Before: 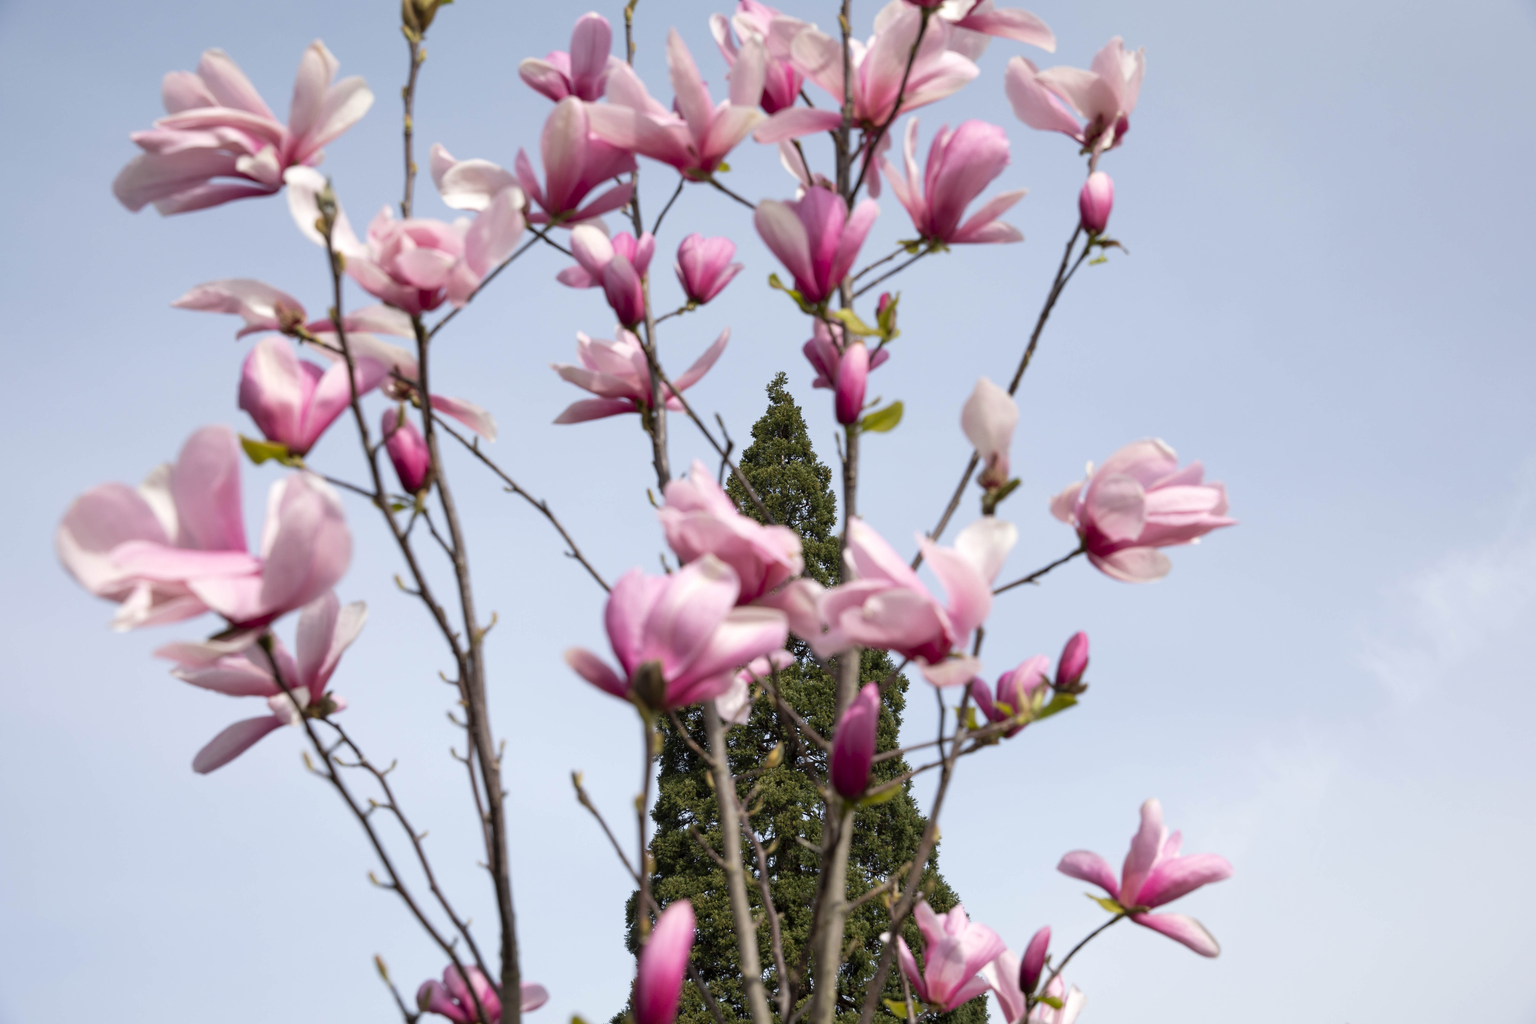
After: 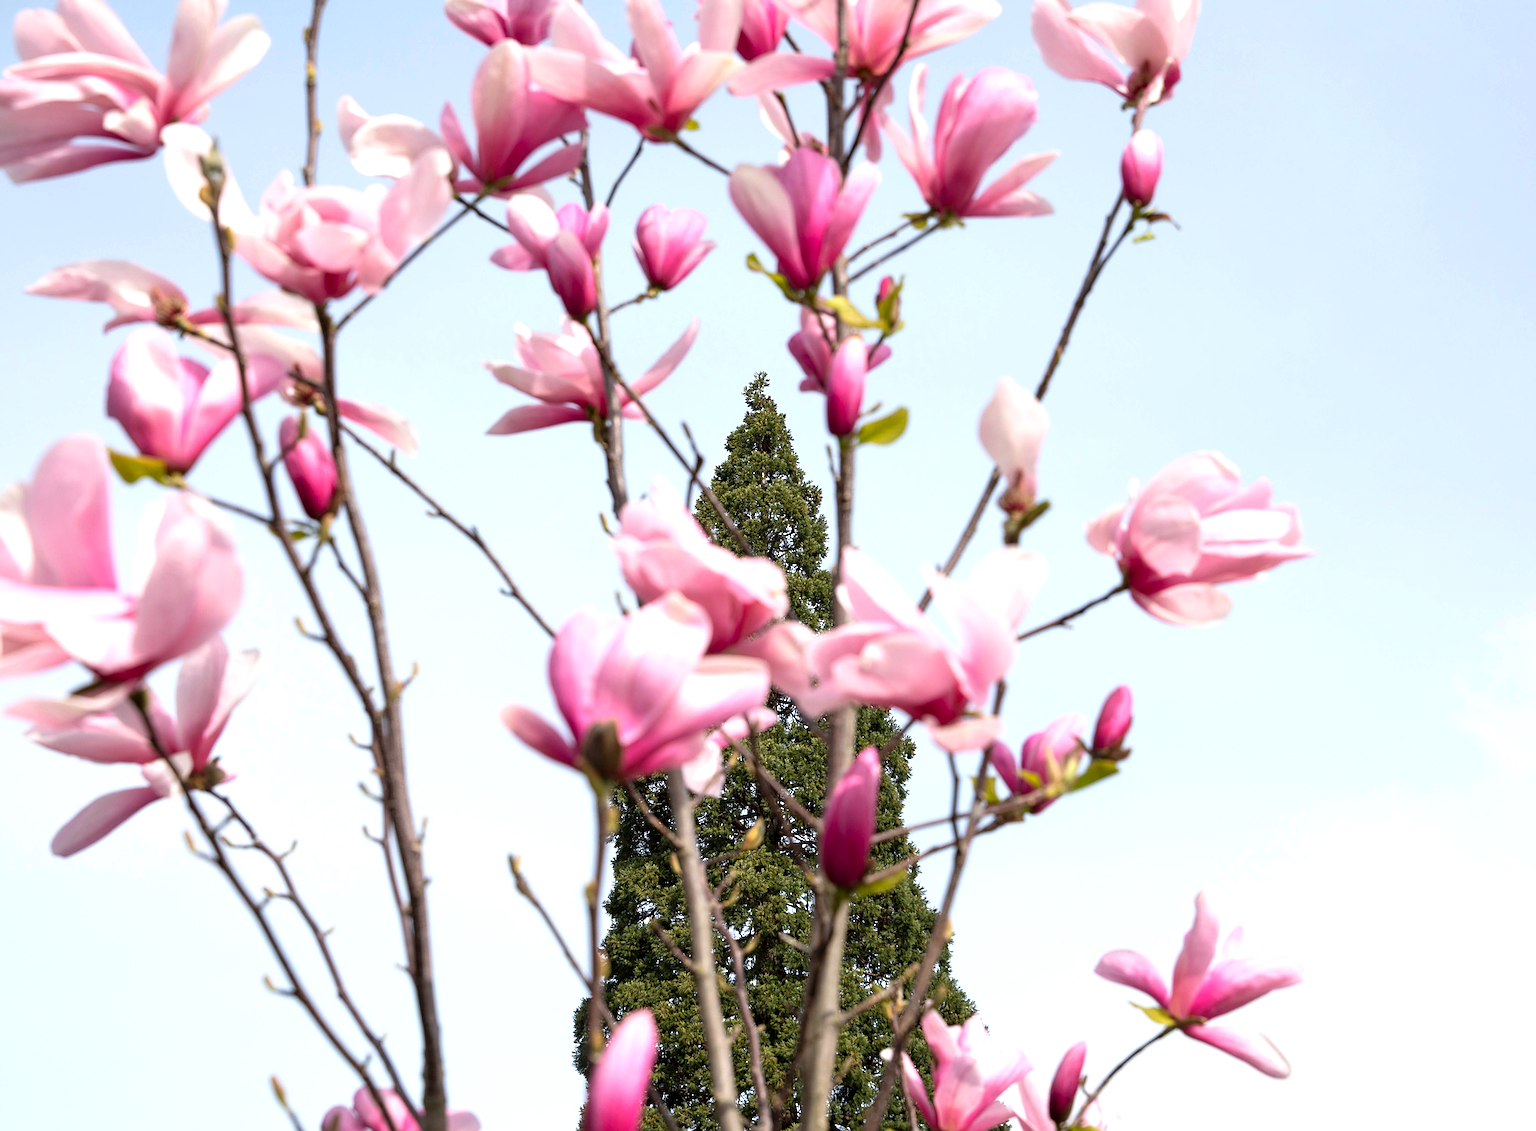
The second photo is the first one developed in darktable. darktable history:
crop: left 9.807%, top 6.259%, right 7.334%, bottom 2.177%
exposure: exposure 0.6 EV, compensate highlight preservation false
sharpen: radius 4
